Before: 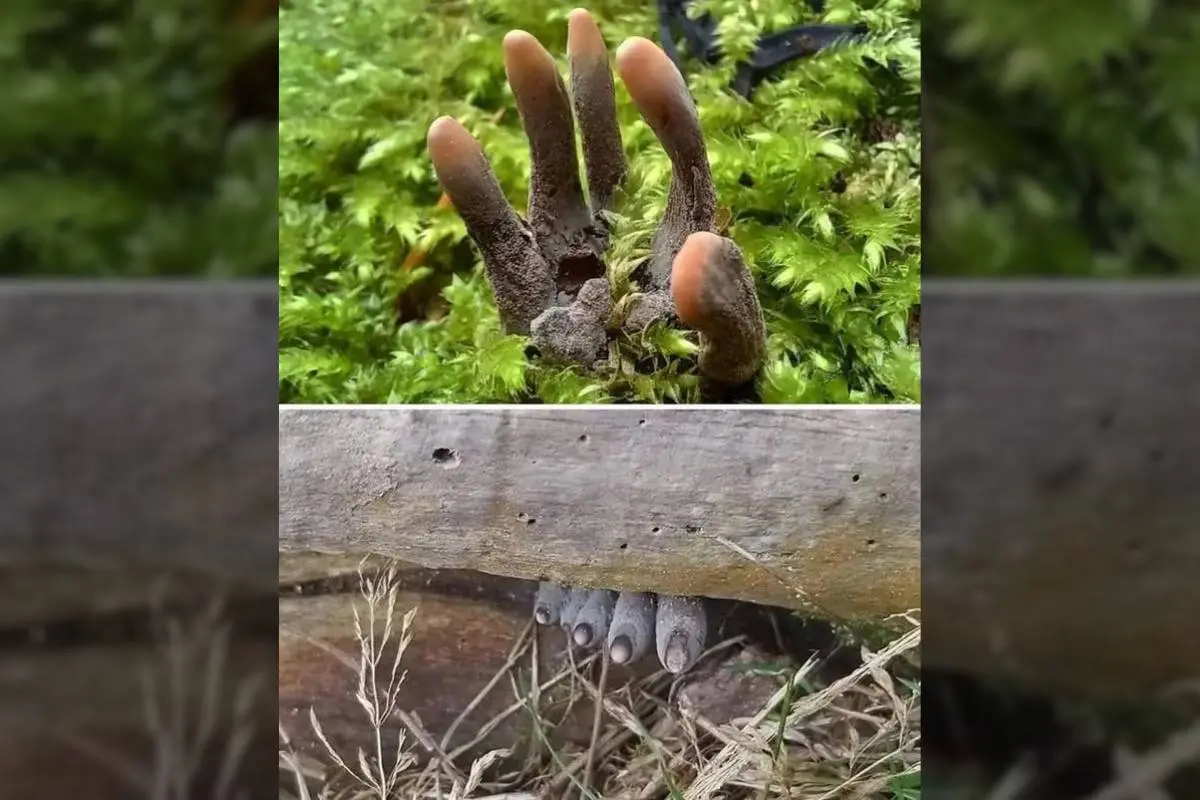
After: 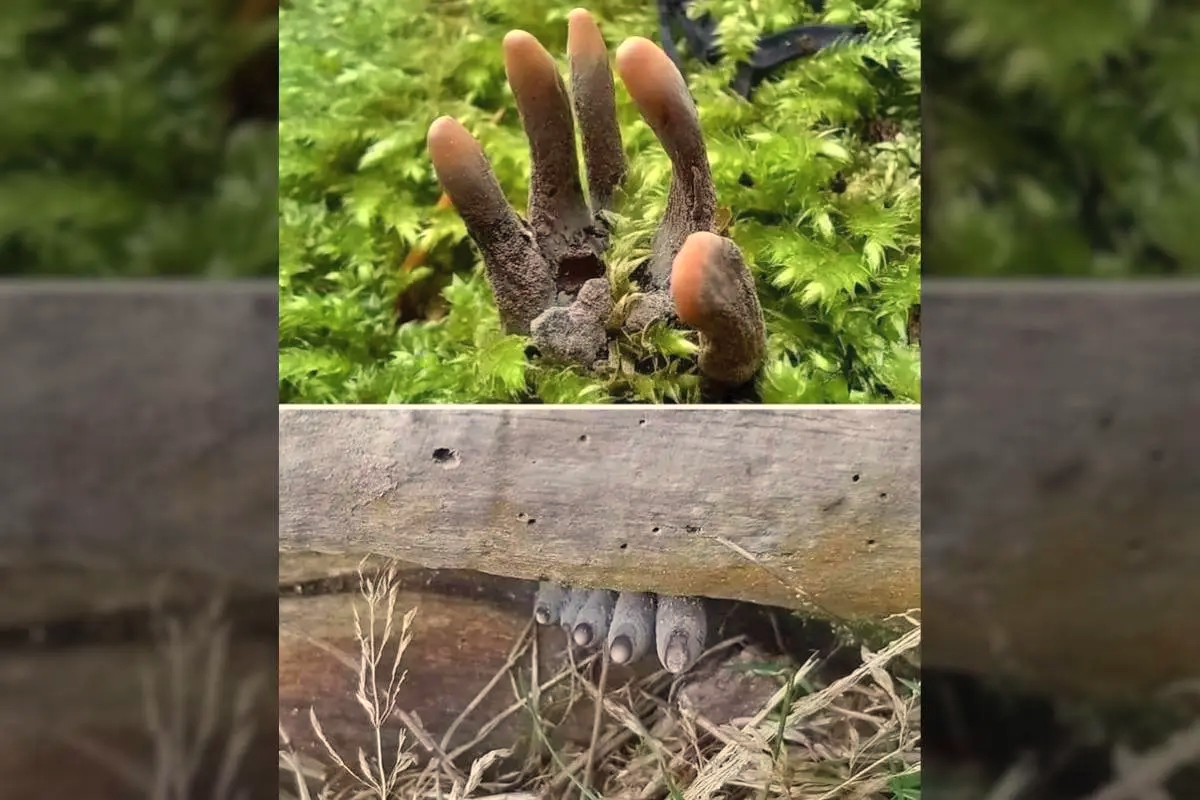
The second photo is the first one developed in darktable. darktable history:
contrast brightness saturation: contrast 0.05, brightness 0.06, saturation 0.01
white balance: red 1.045, blue 0.932
